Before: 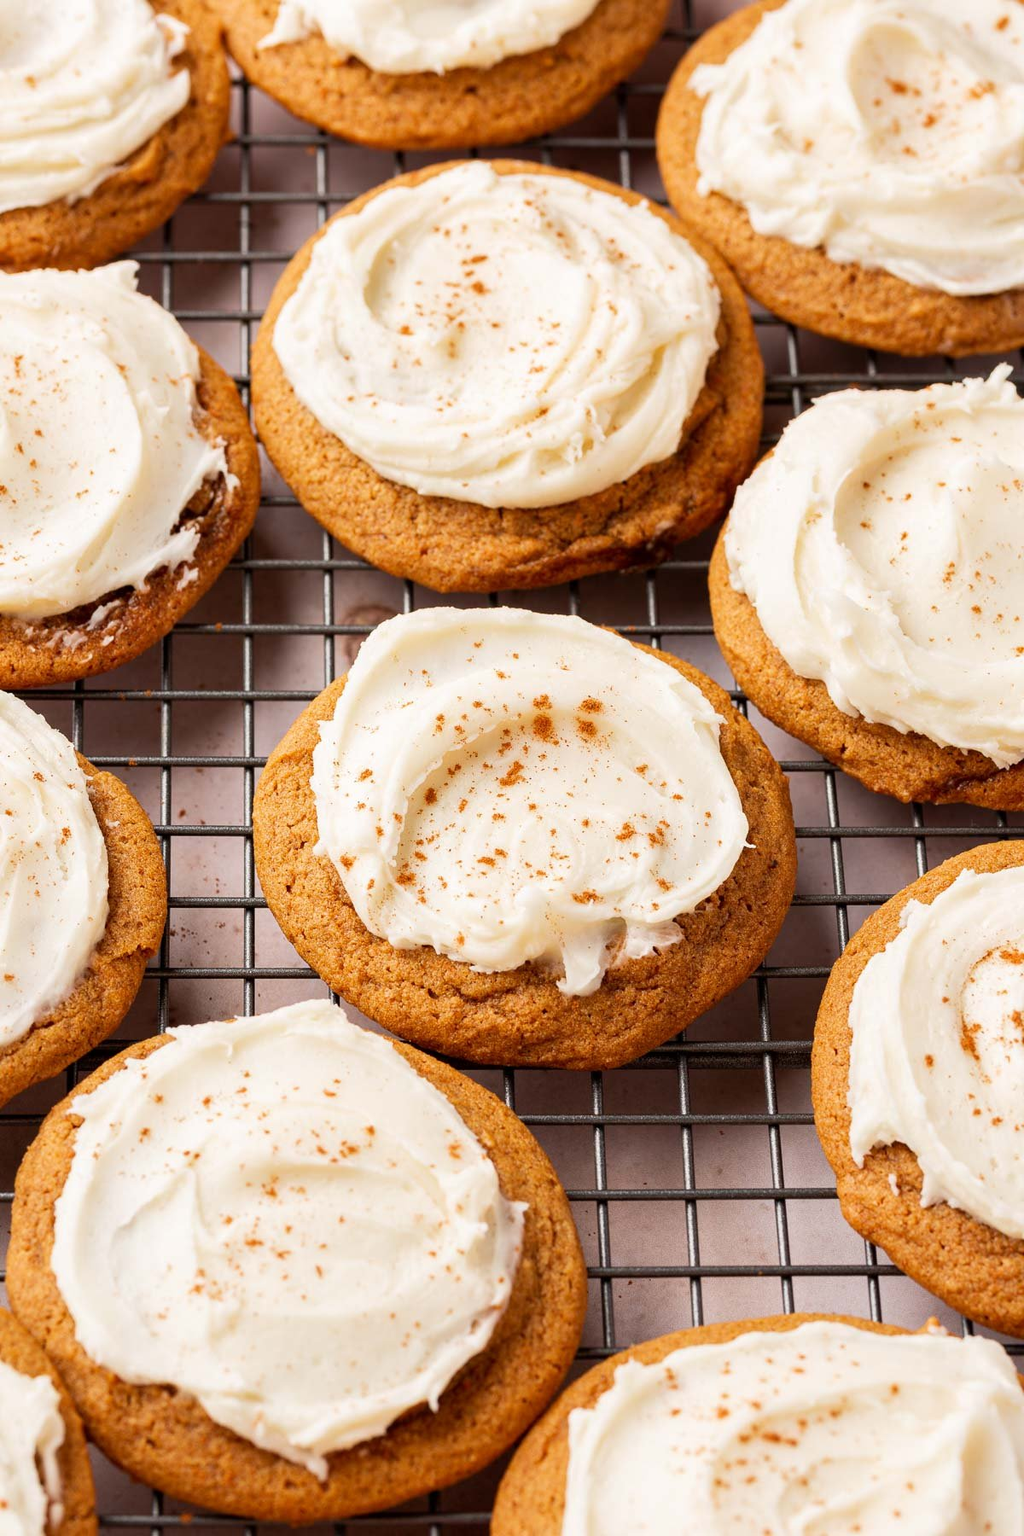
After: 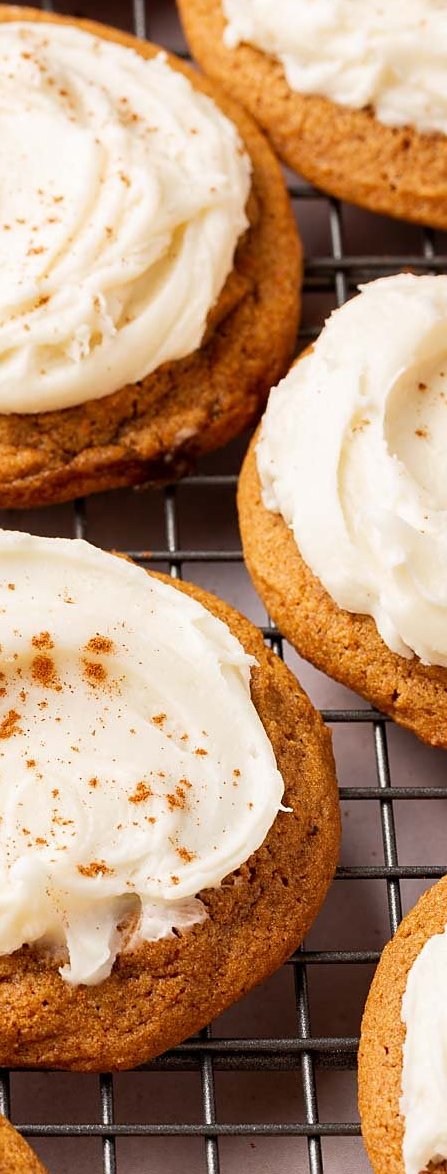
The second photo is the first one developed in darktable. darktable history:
crop and rotate: left 49.477%, top 10.135%, right 13.216%, bottom 24.623%
sharpen: radius 1.534, amount 0.368, threshold 1.233
